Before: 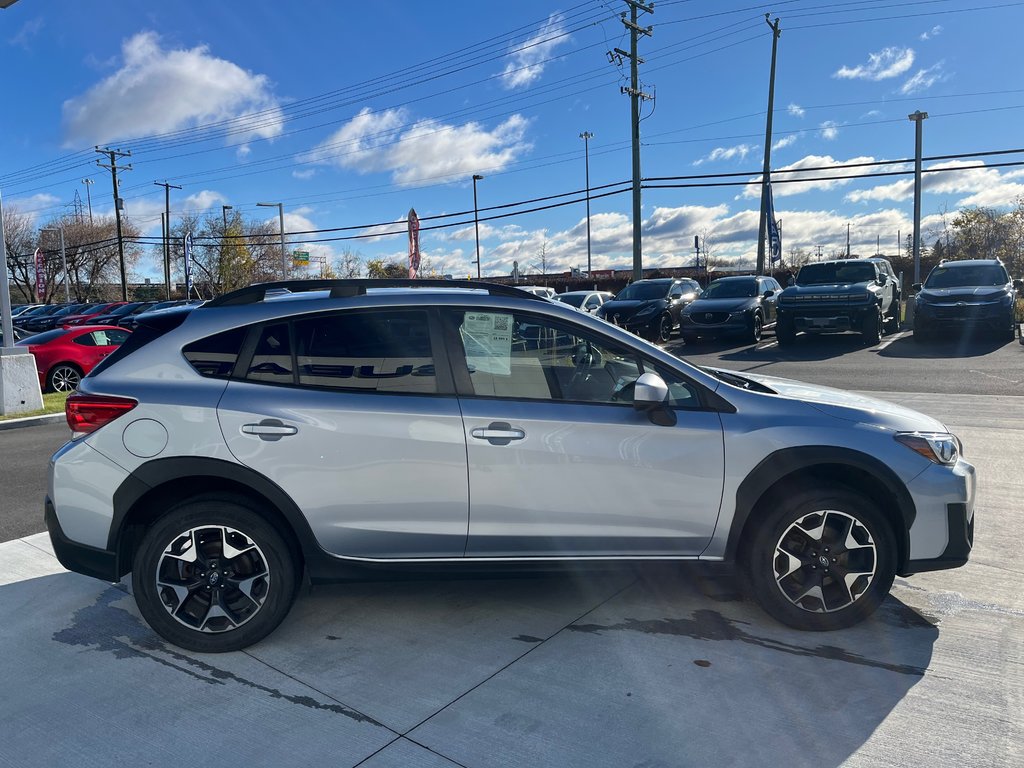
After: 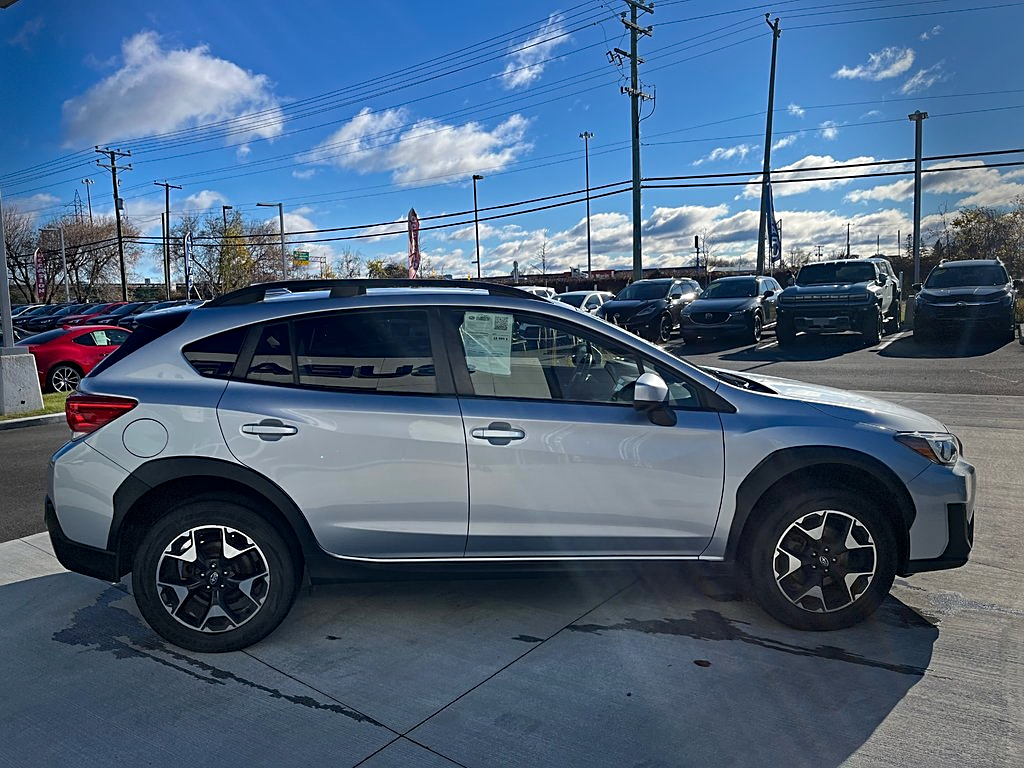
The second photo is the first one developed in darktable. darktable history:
haze removal: on, module defaults
sharpen: on, module defaults
vignetting: fall-off start 68.33%, fall-off radius 30%, saturation 0.042, center (-0.066, -0.311), width/height ratio 0.992, shape 0.85, dithering 8-bit output
exposure: compensate highlight preservation false
